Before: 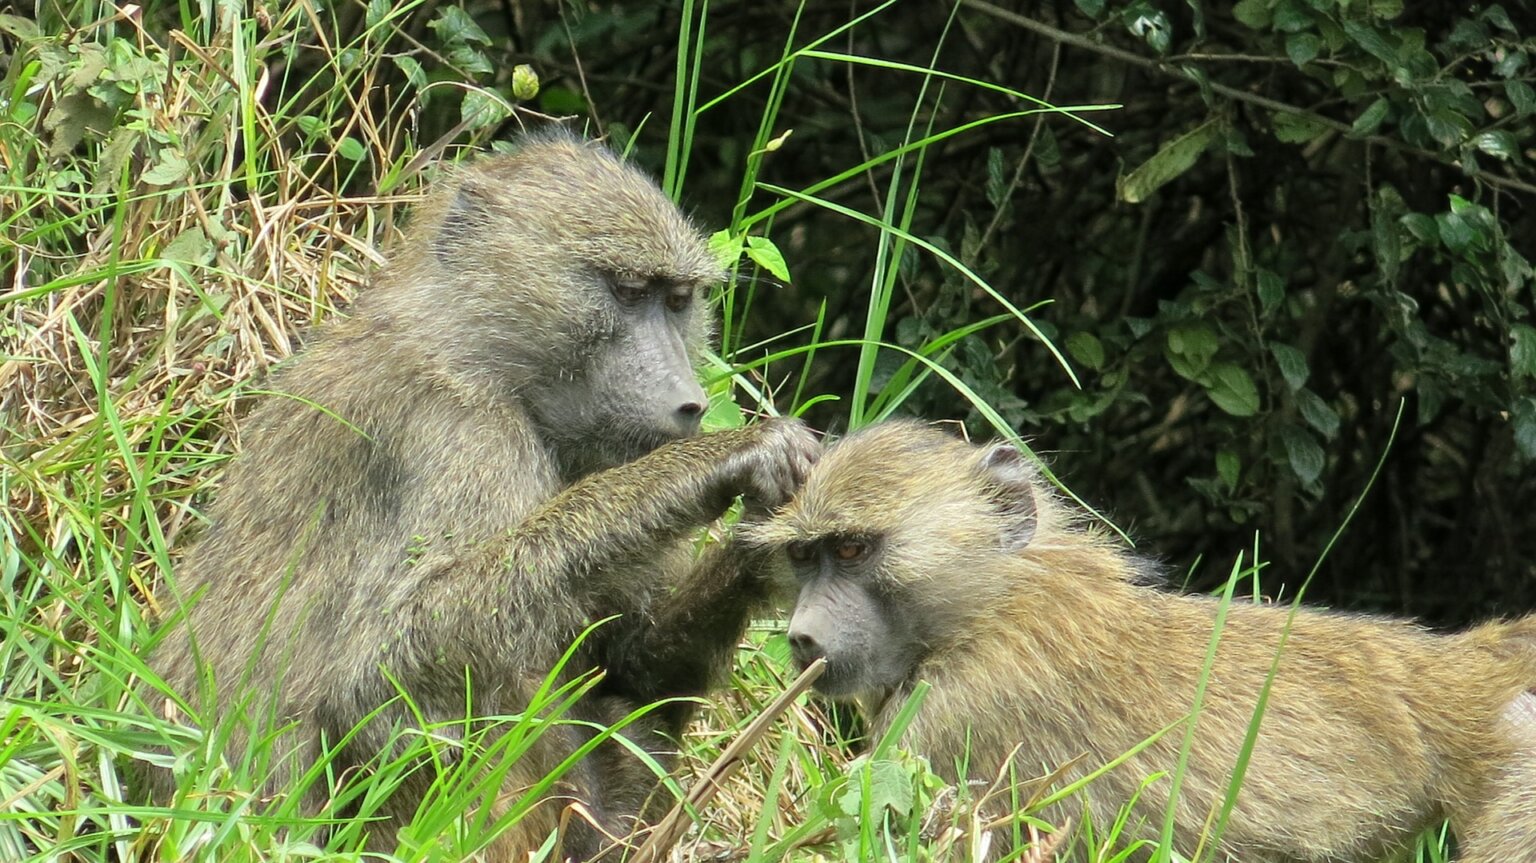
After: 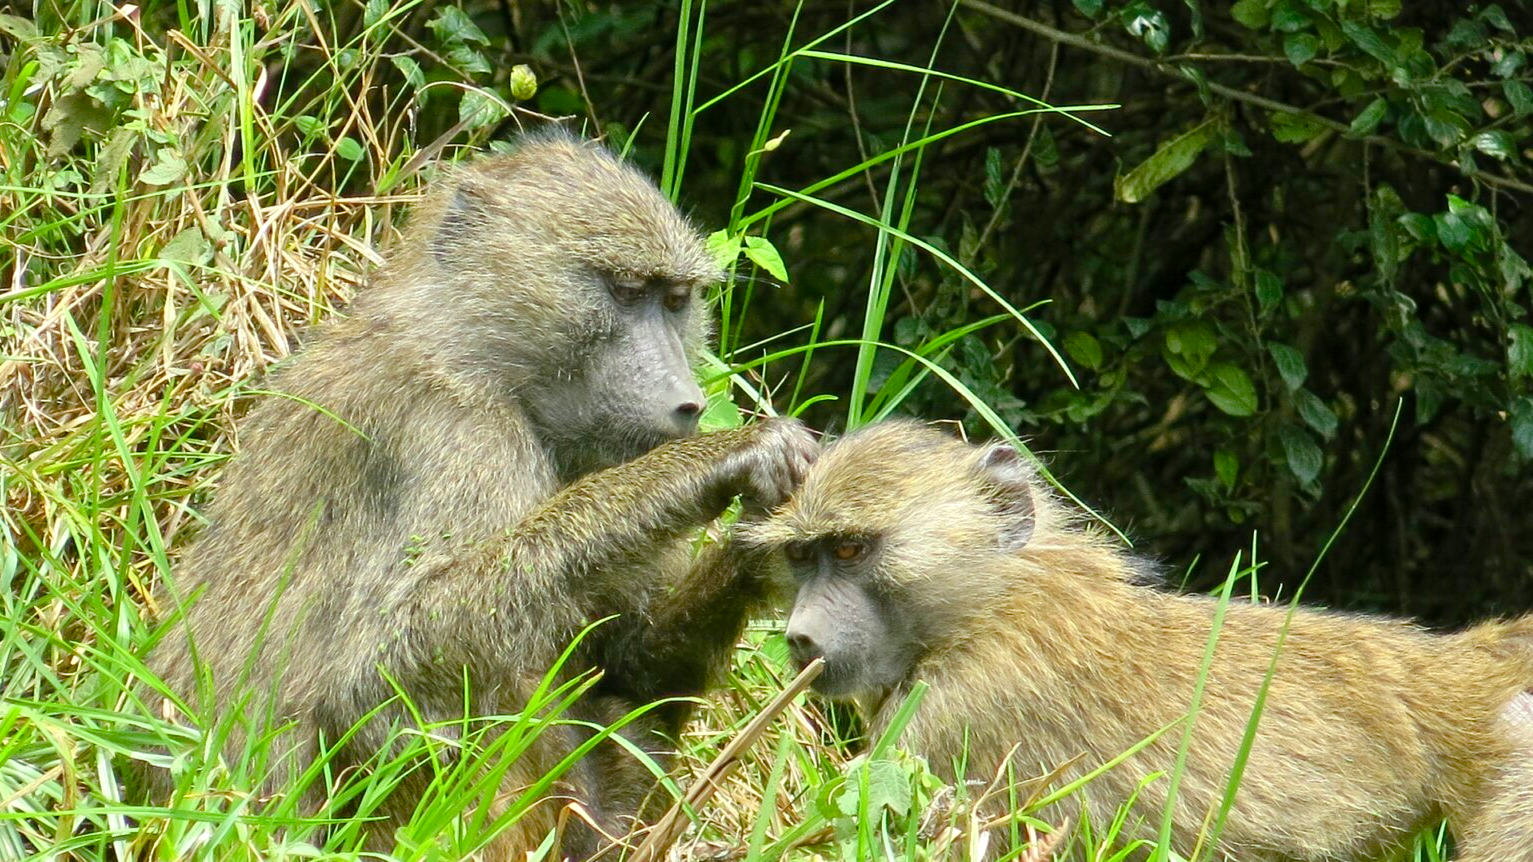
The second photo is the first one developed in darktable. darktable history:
crop and rotate: left 0.16%, bottom 0.006%
exposure: black level correction 0, exposure 0.2 EV, compensate highlight preservation false
color balance rgb: perceptual saturation grading › global saturation 45.16%, perceptual saturation grading › highlights -49.918%, perceptual saturation grading › shadows 29.248%, global vibrance 20%
